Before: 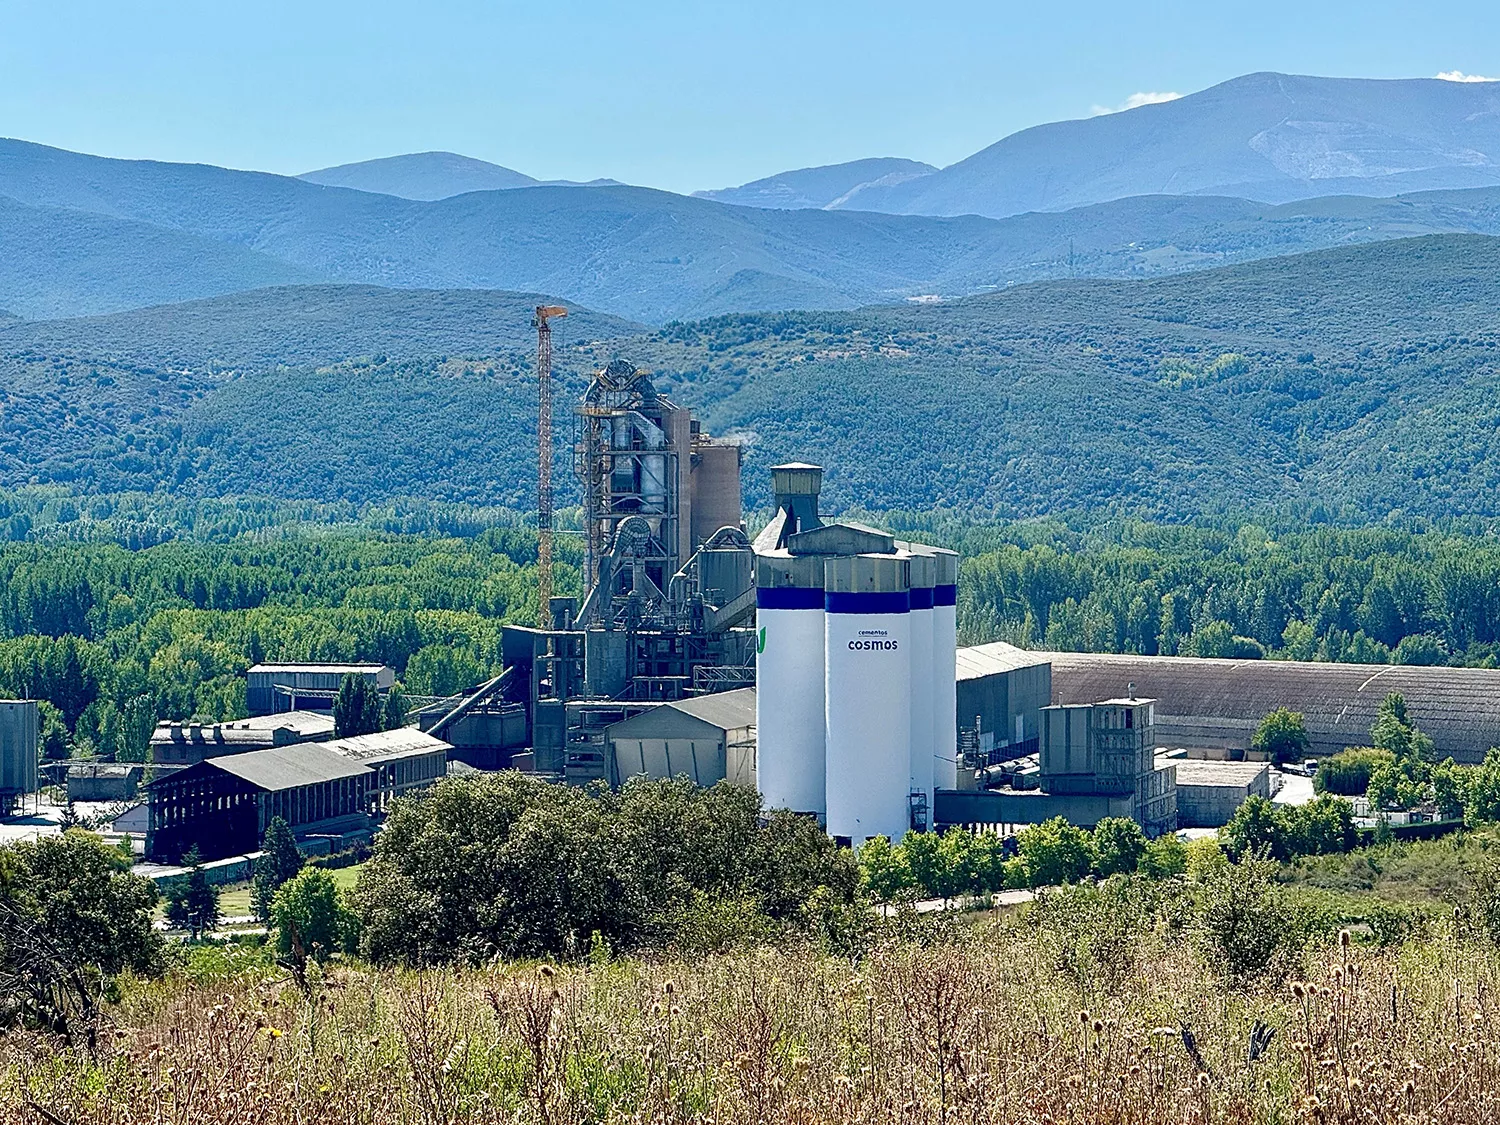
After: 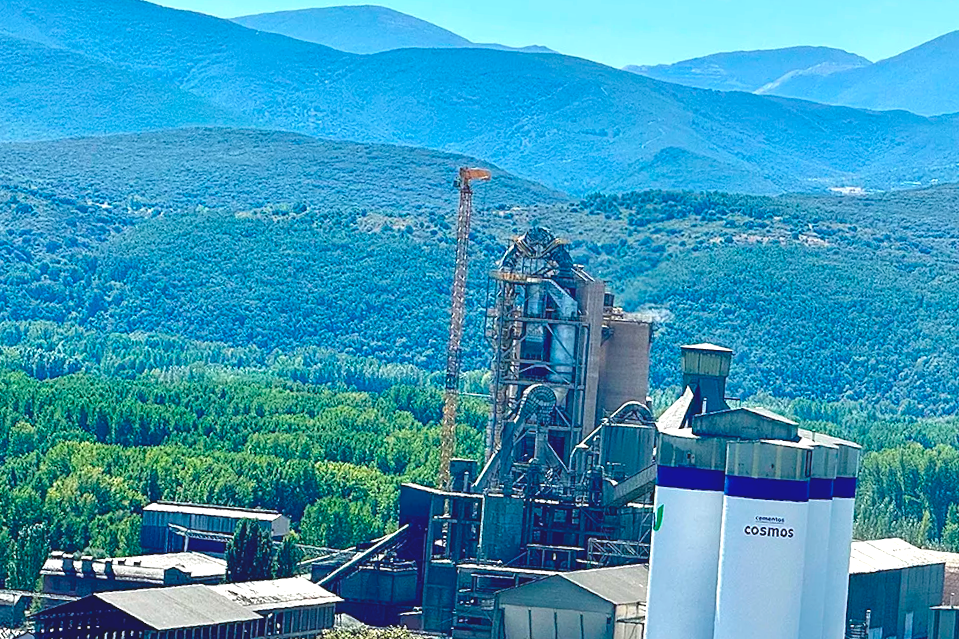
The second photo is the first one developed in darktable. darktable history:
color balance rgb: global offset › luminance 0.764%, perceptual saturation grading › global saturation 0.879%, perceptual brilliance grading › global brilliance 9.2%, perceptual brilliance grading › shadows 15.526%
crop and rotate: angle -4.49°, left 2.082%, top 7.019%, right 27.45%, bottom 30.37%
exposure: compensate highlight preservation false
base curve: curves: ch0 [(0, 0) (0.303, 0.277) (1, 1)], preserve colors none
